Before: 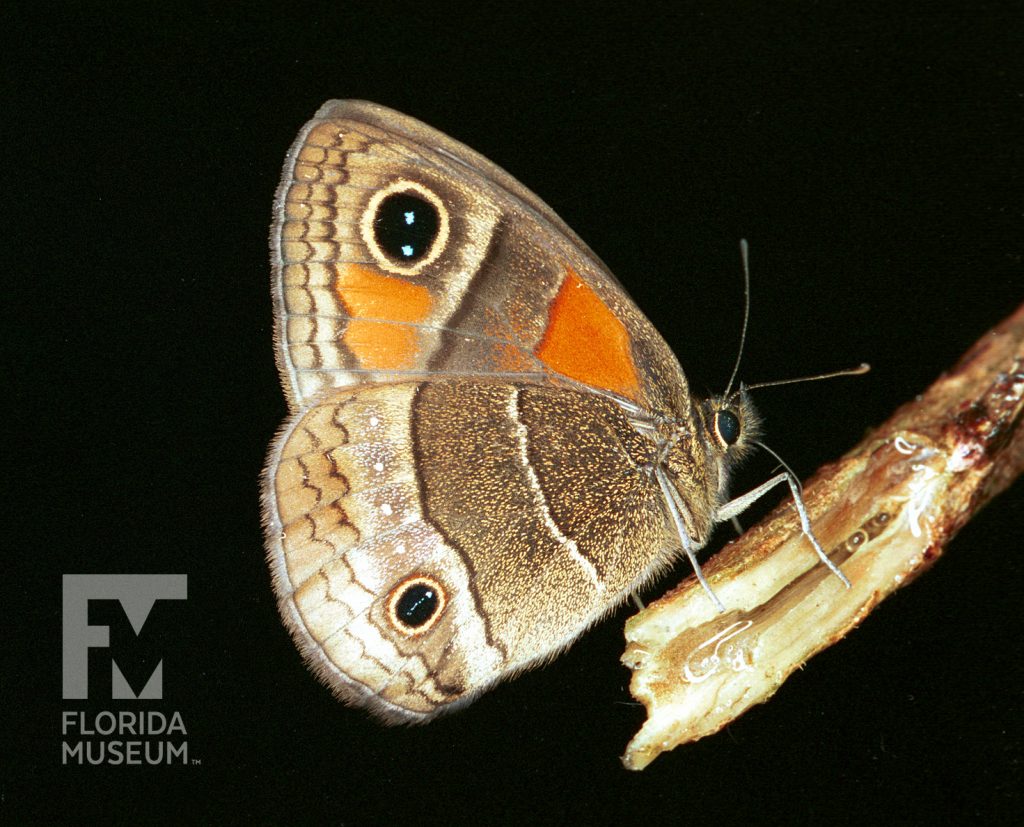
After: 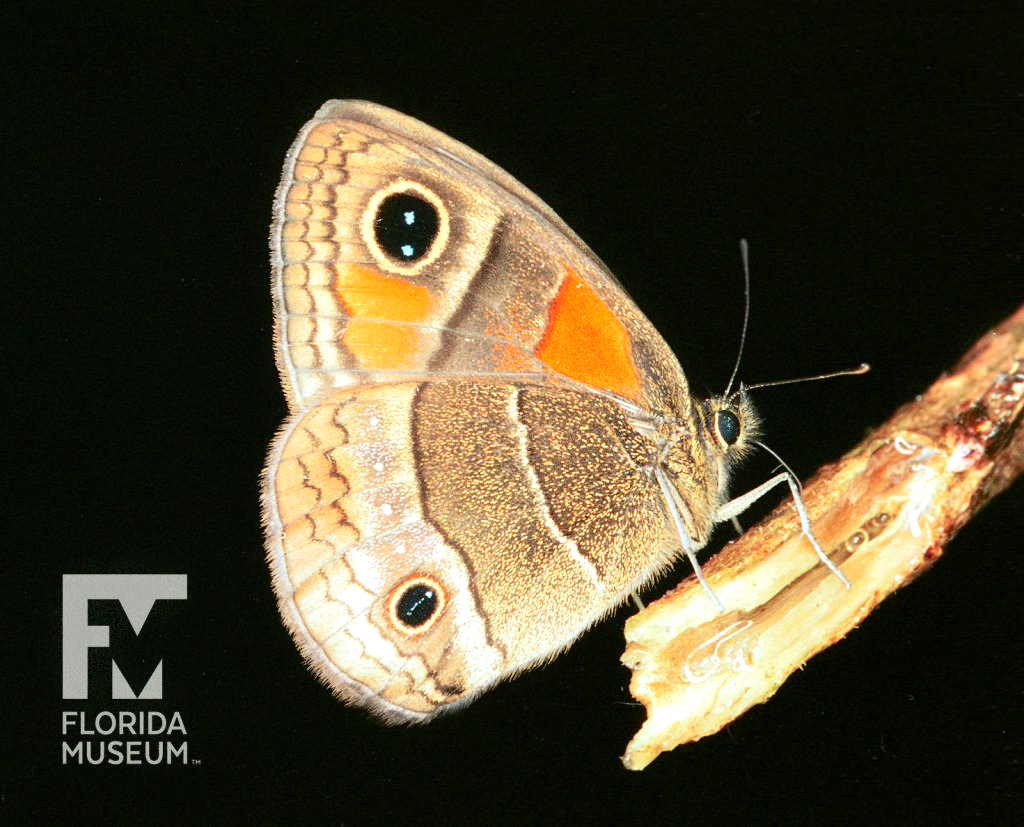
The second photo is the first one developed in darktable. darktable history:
tone equalizer: -7 EV 0.141 EV, -6 EV 0.581 EV, -5 EV 1.18 EV, -4 EV 1.32 EV, -3 EV 1.15 EV, -2 EV 0.6 EV, -1 EV 0.161 EV, edges refinement/feathering 500, mask exposure compensation -1.57 EV, preserve details guided filter
